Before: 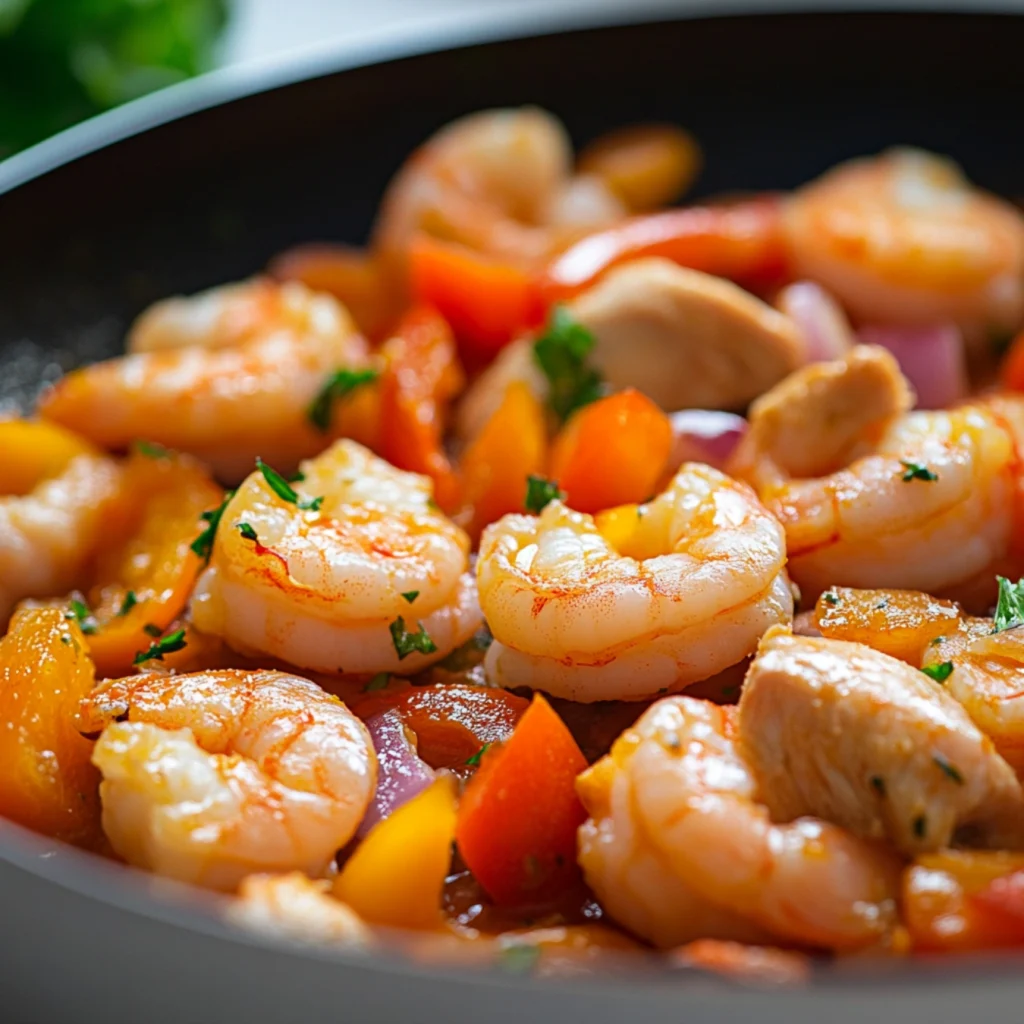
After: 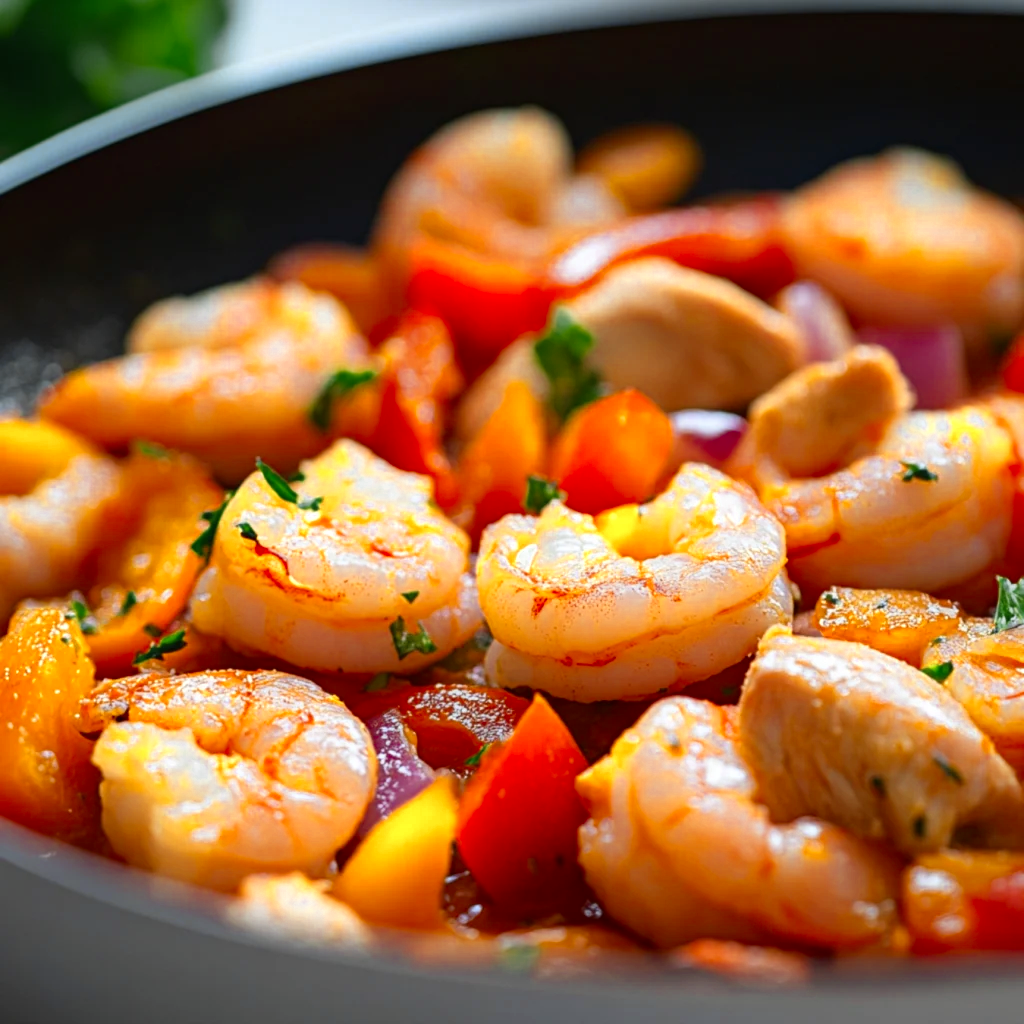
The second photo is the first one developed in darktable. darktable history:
color zones: curves: ch0 [(0.004, 0.305) (0.261, 0.623) (0.389, 0.399) (0.708, 0.571) (0.947, 0.34)]; ch1 [(0.025, 0.645) (0.229, 0.584) (0.326, 0.551) (0.484, 0.262) (0.757, 0.643)]
tone equalizer: on, module defaults
